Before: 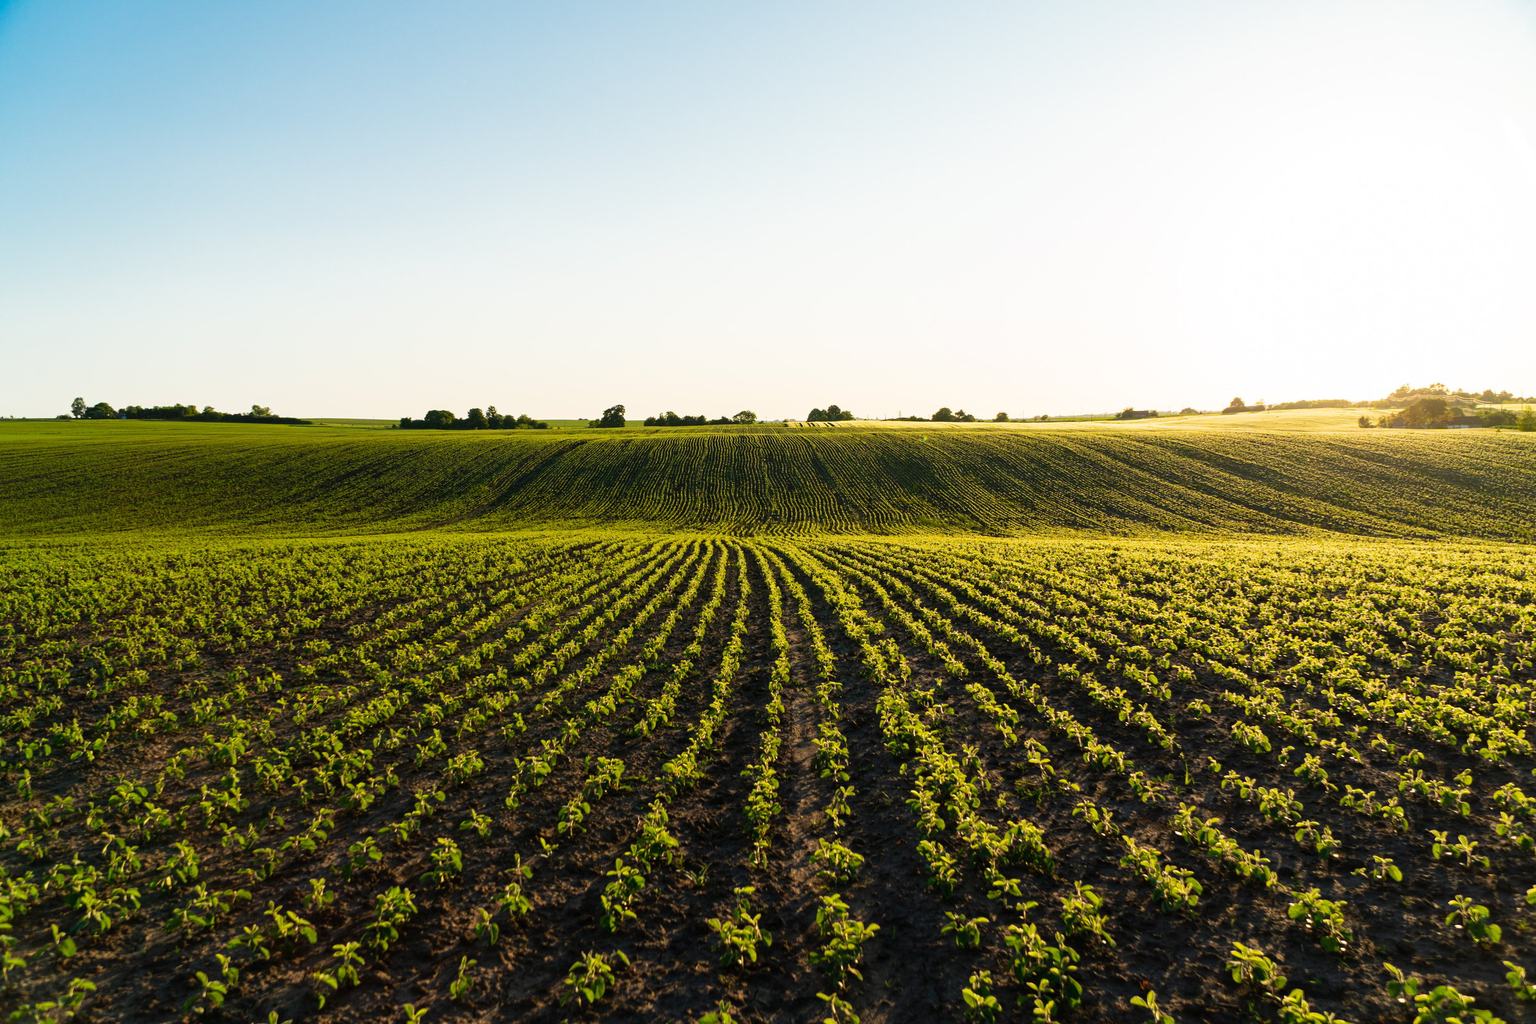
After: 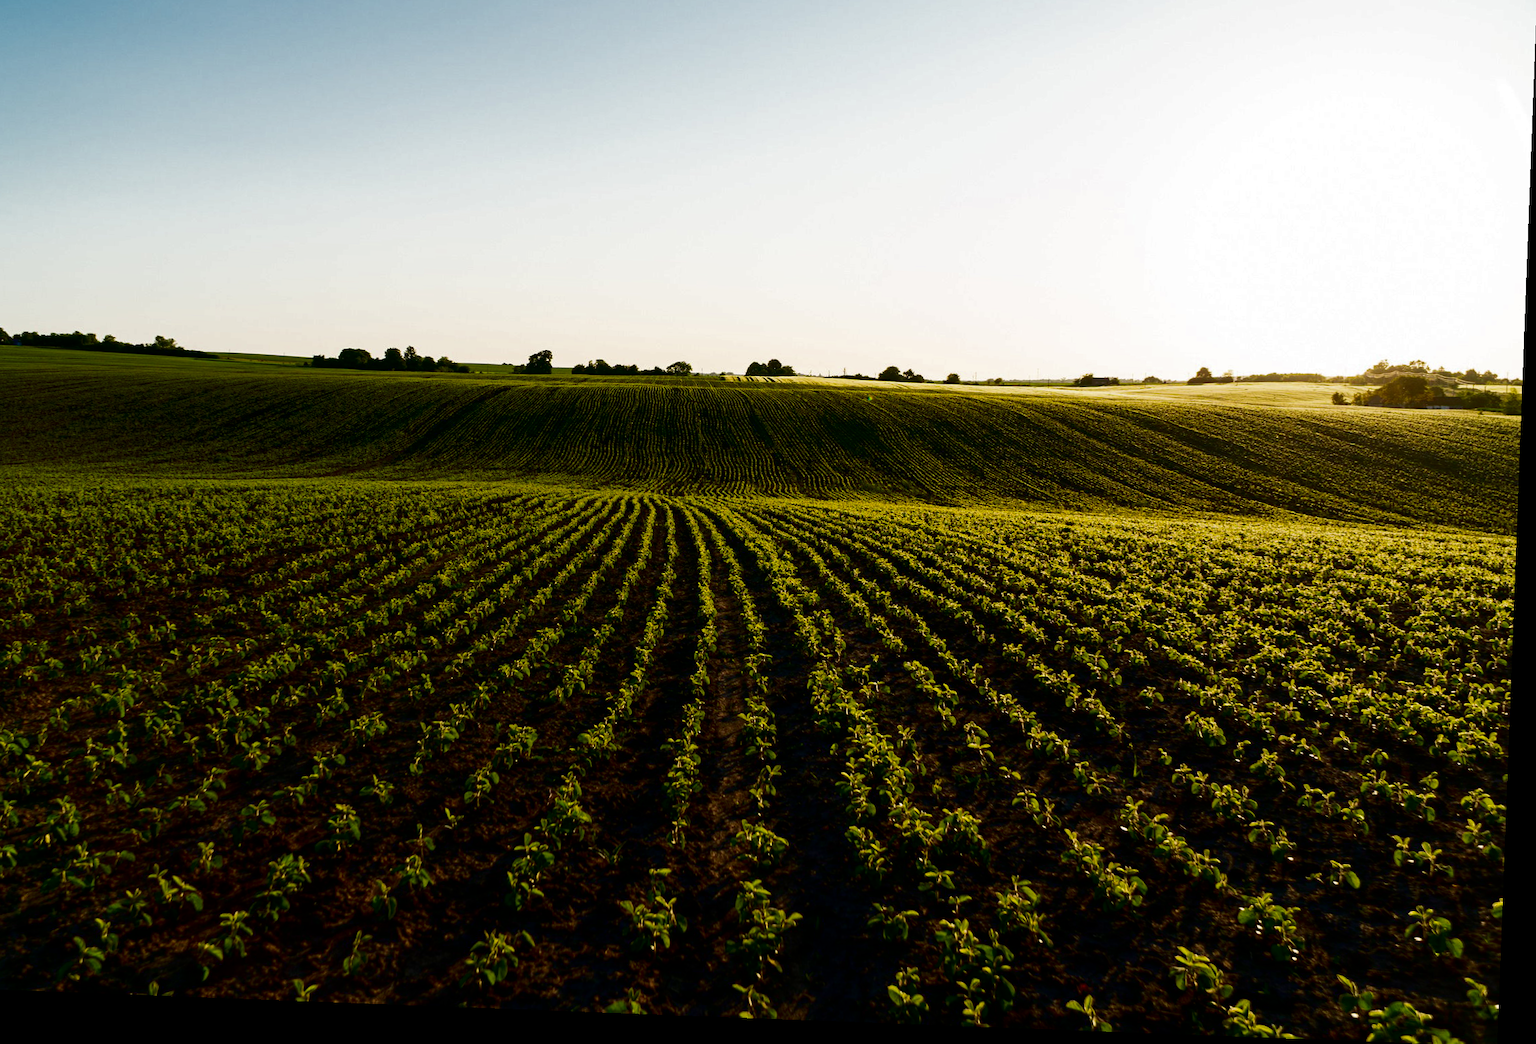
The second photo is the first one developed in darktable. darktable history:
rotate and perspective: rotation 2.17°, automatic cropping off
contrast brightness saturation: brightness -0.52
crop and rotate: left 8.262%, top 9.226%
